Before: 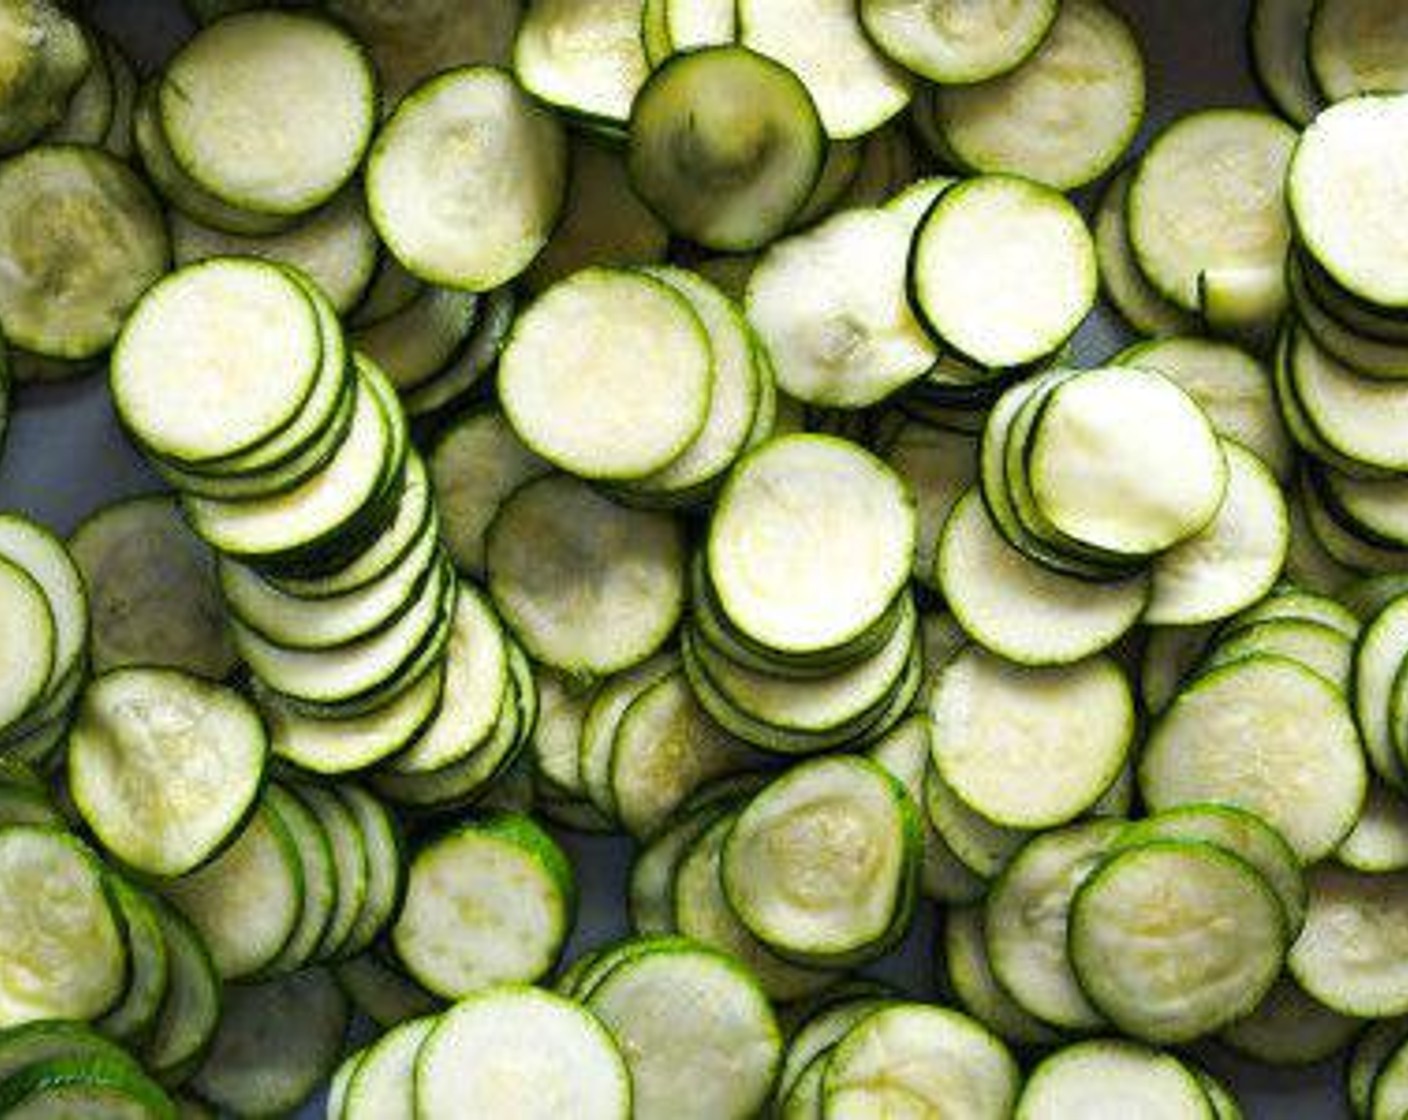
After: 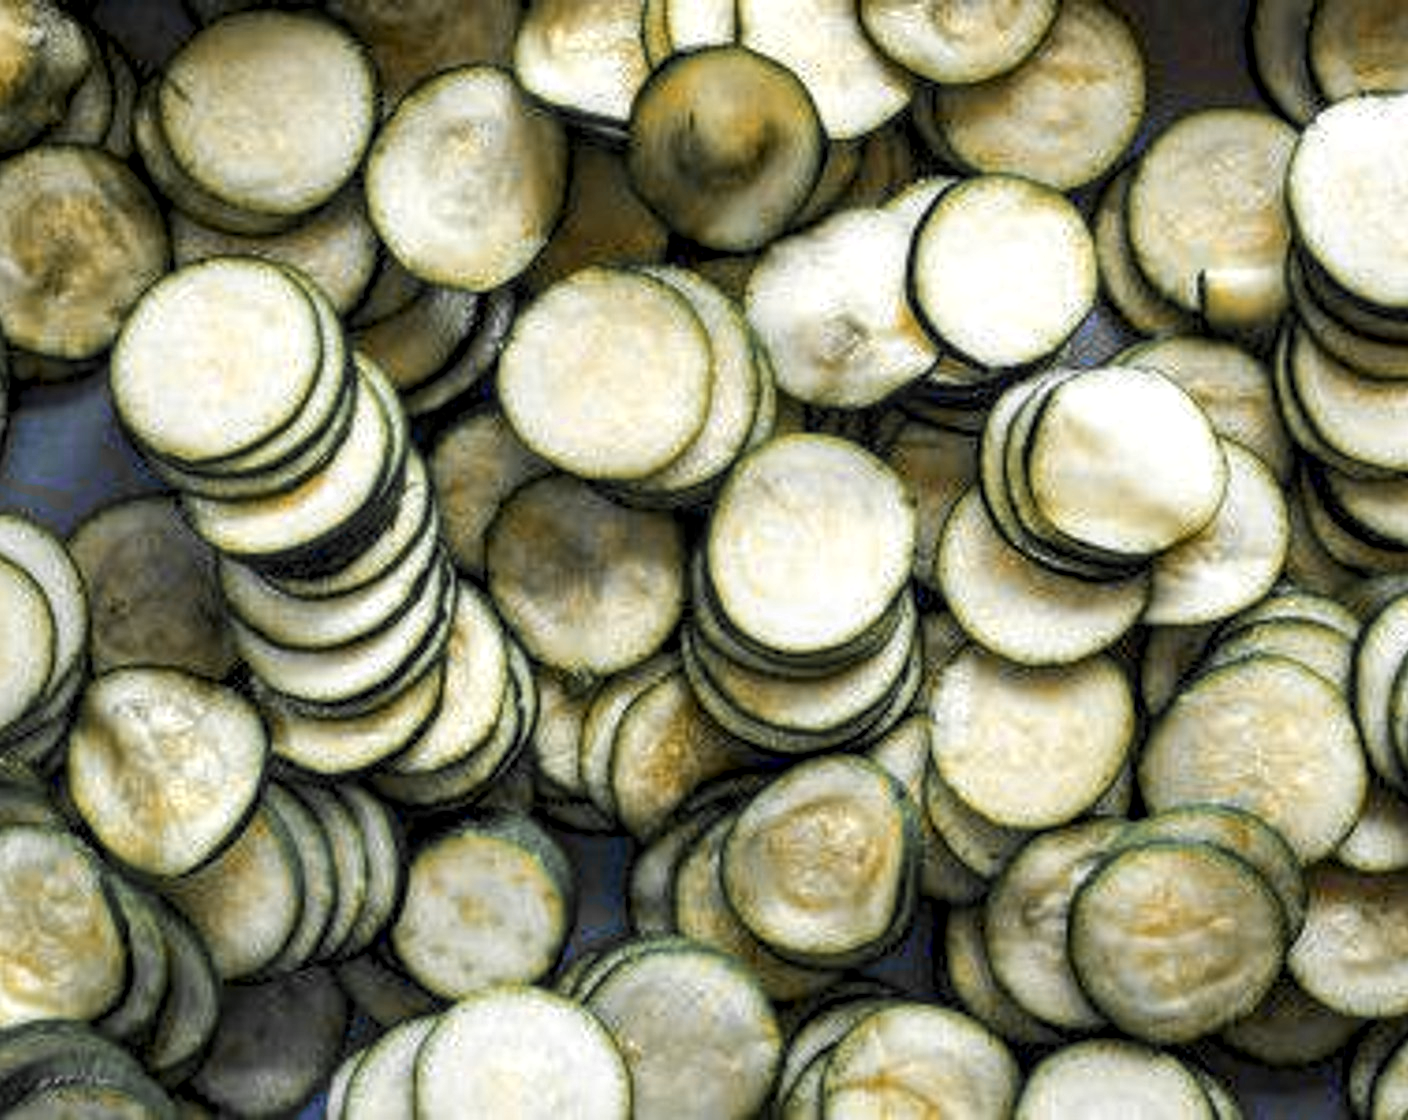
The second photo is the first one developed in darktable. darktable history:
local contrast: highlights 28%, detail 150%
color zones: curves: ch0 [(0, 0.363) (0.128, 0.373) (0.25, 0.5) (0.402, 0.407) (0.521, 0.525) (0.63, 0.559) (0.729, 0.662) (0.867, 0.471)]; ch1 [(0, 0.515) (0.136, 0.618) (0.25, 0.5) (0.378, 0) (0.516, 0) (0.622, 0.593) (0.737, 0.819) (0.87, 0.593)]; ch2 [(0, 0.529) (0.128, 0.471) (0.282, 0.451) (0.386, 0.662) (0.516, 0.525) (0.633, 0.554) (0.75, 0.62) (0.875, 0.441)]
